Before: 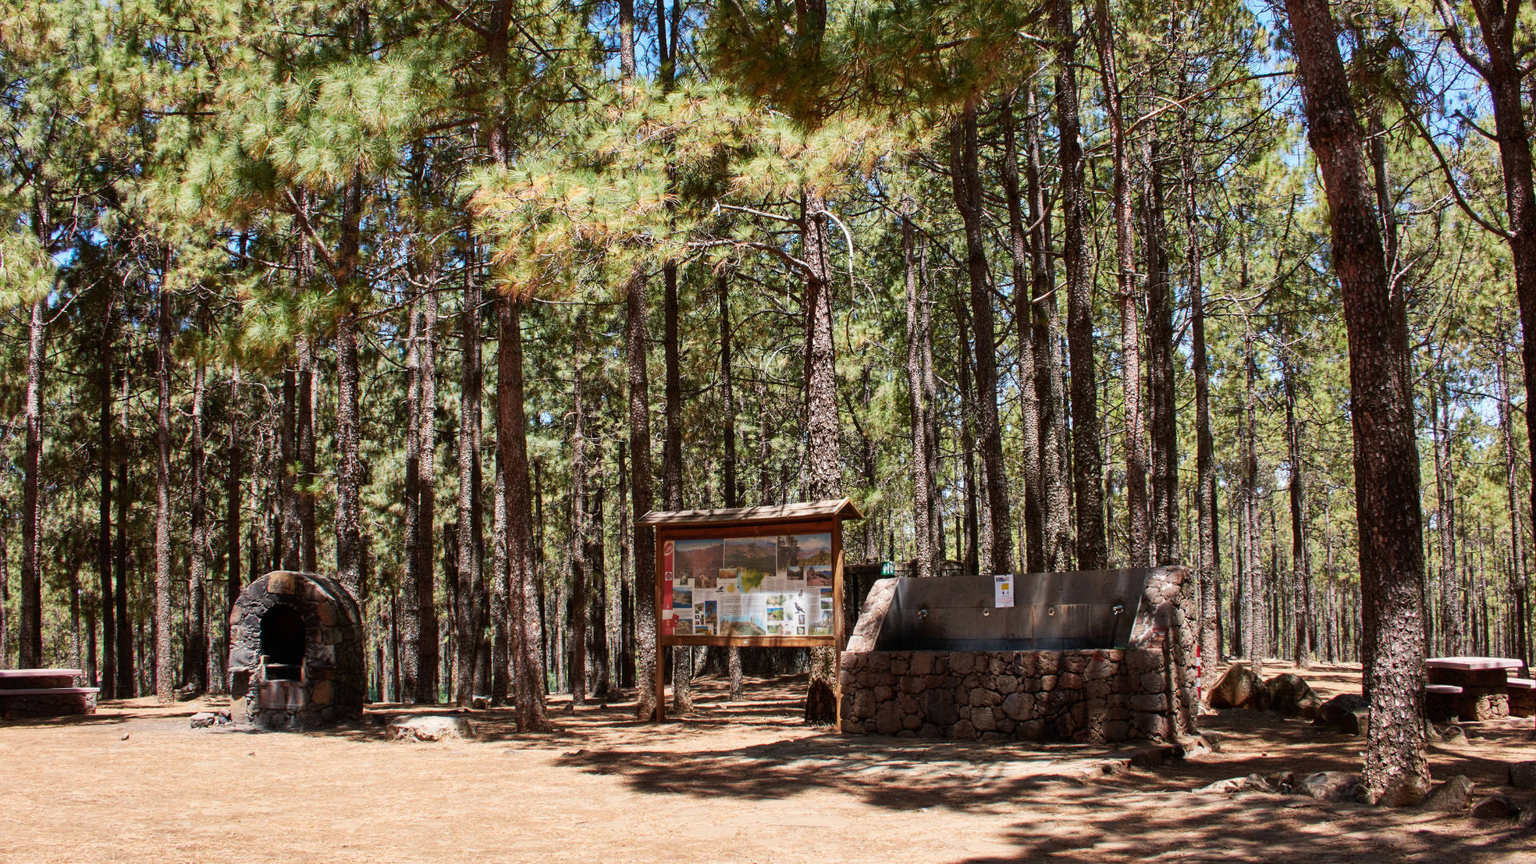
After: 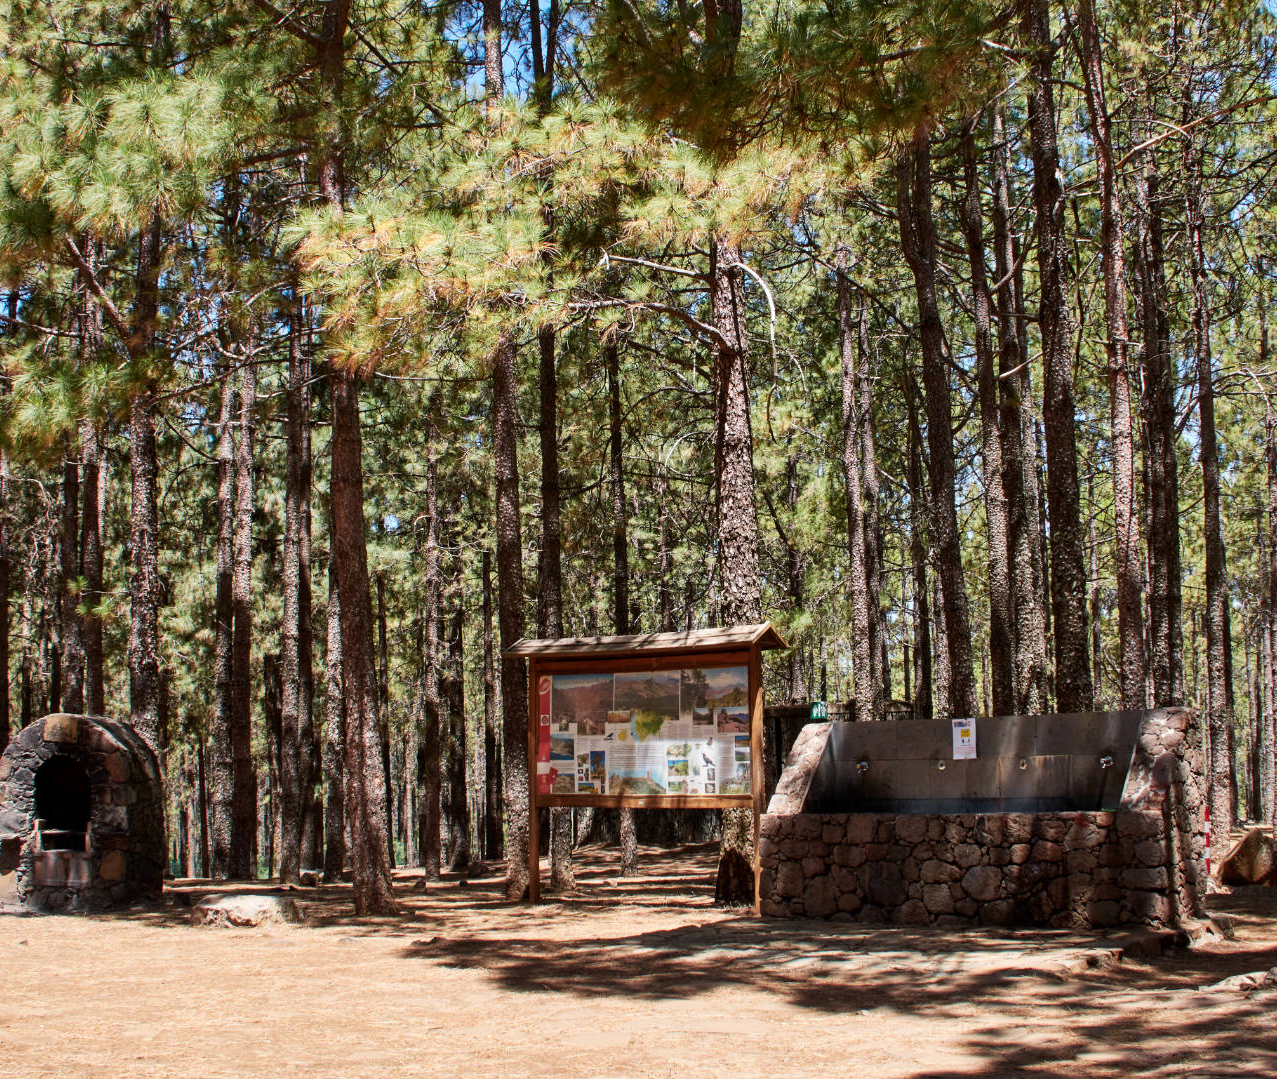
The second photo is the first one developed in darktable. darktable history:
crop and rotate: left 15.189%, right 18.267%
local contrast: mode bilateral grid, contrast 99, coarseness 100, detail 109%, midtone range 0.2
